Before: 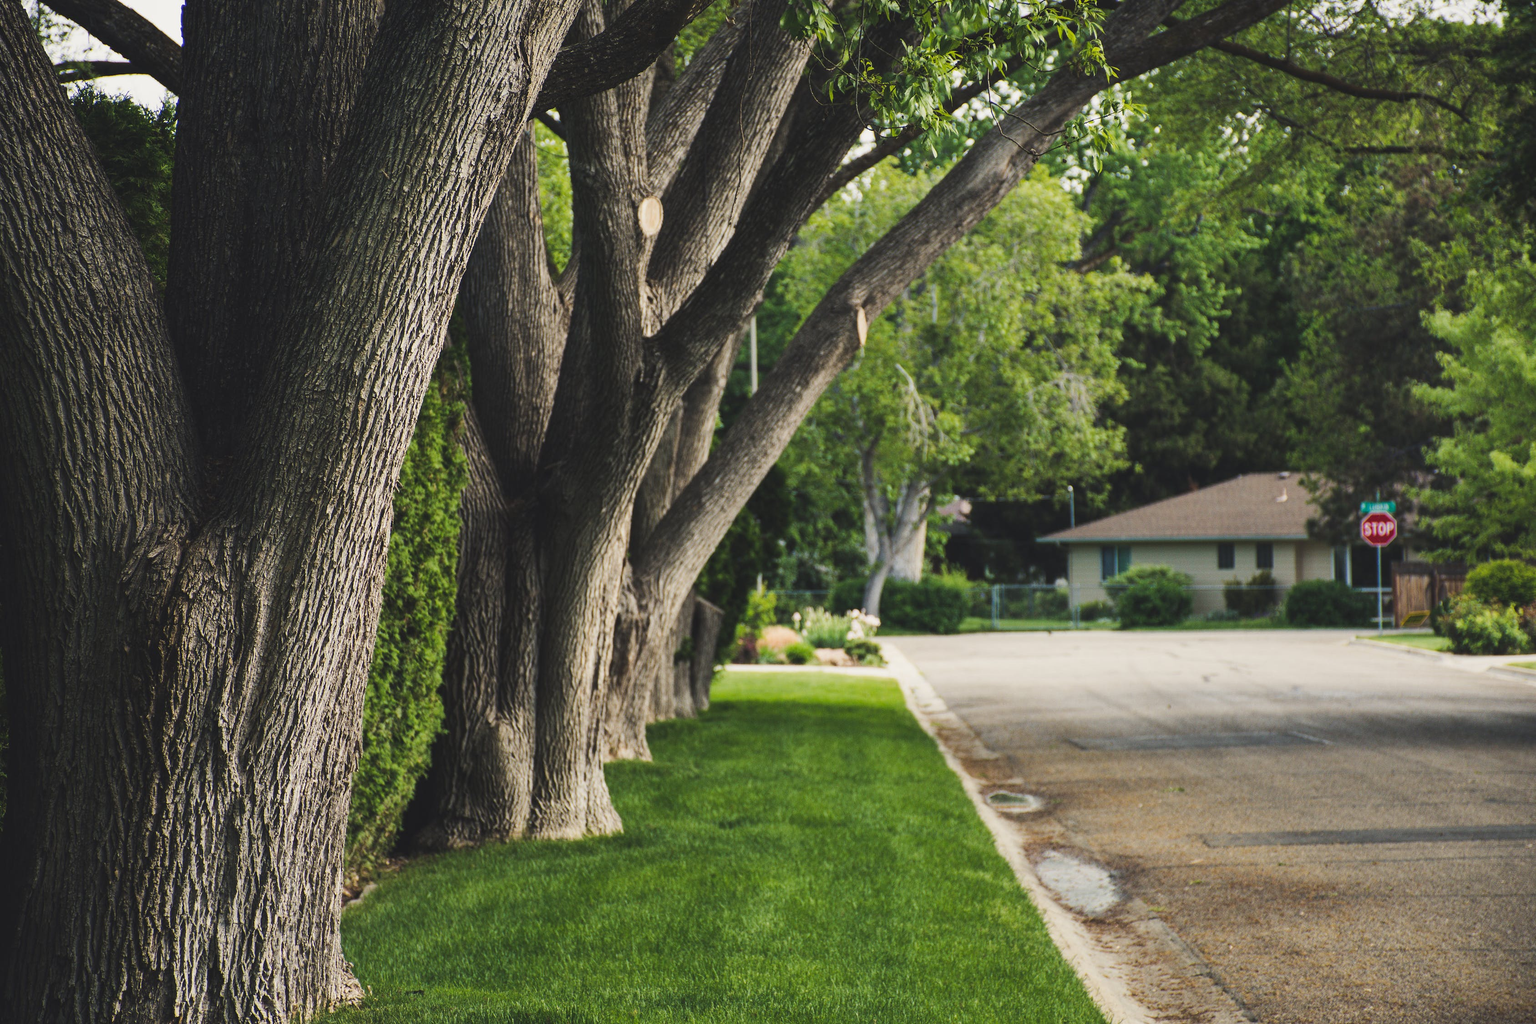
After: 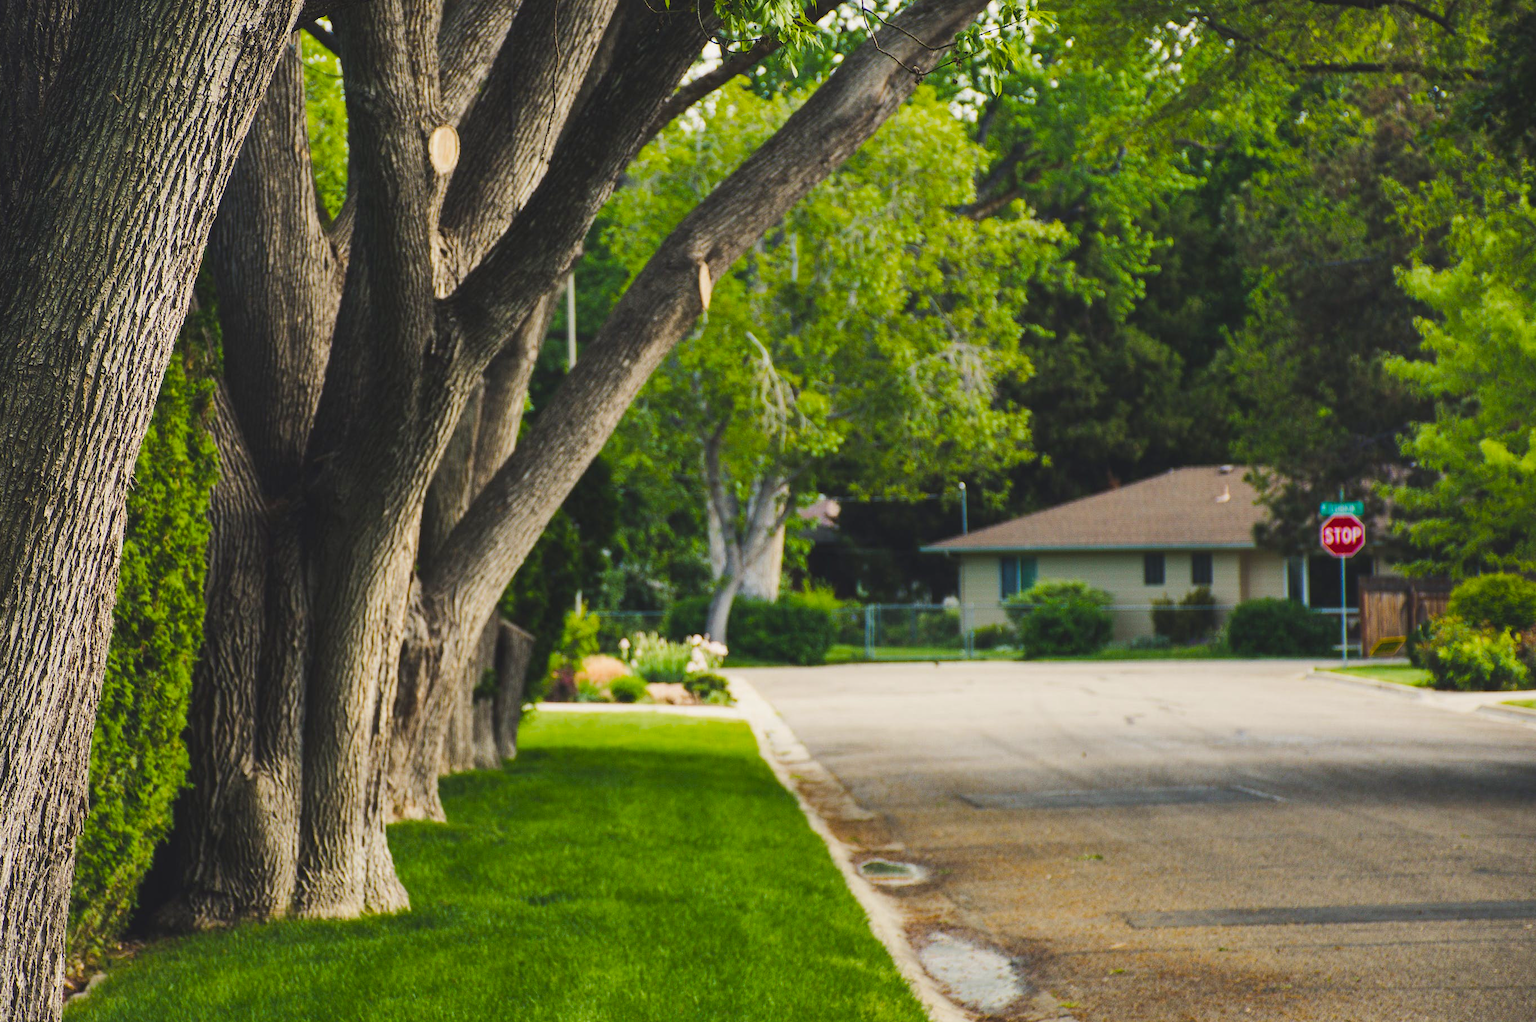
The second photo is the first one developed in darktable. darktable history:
exposure: compensate highlight preservation false
shadows and highlights: radius 336.66, shadows 28.33, soften with gaussian
tone equalizer: edges refinement/feathering 500, mask exposure compensation -1.57 EV, preserve details no
crop: left 18.953%, top 9.329%, bottom 9.747%
color balance rgb: perceptual saturation grading › global saturation 29.398%, global vibrance 20%
